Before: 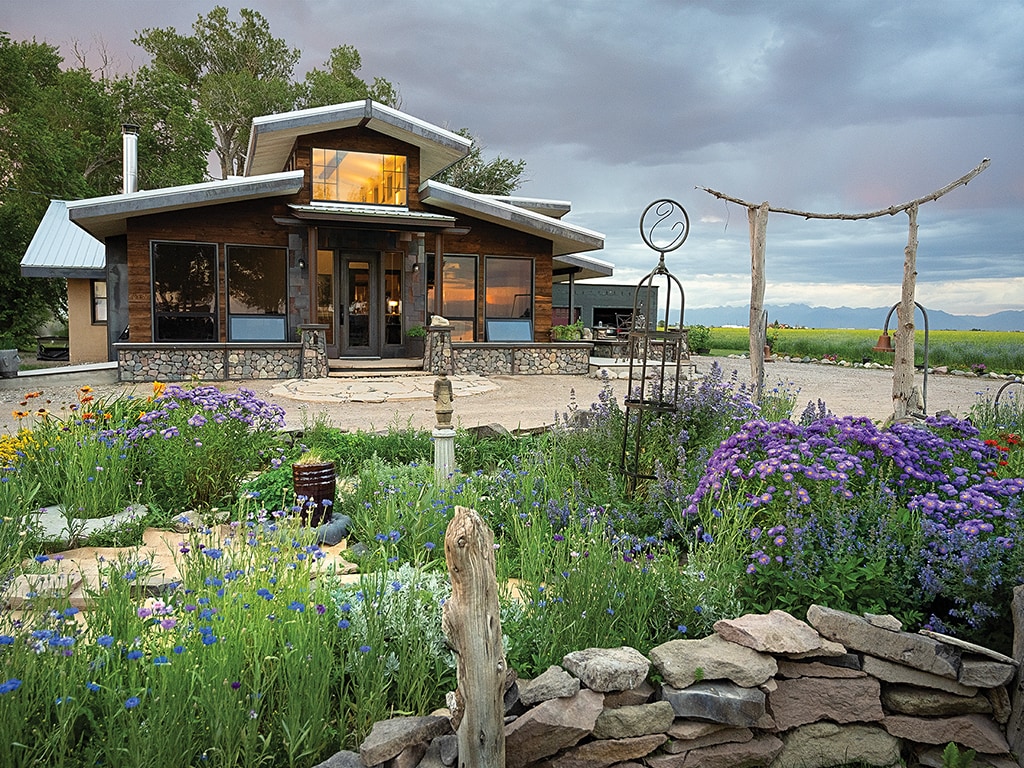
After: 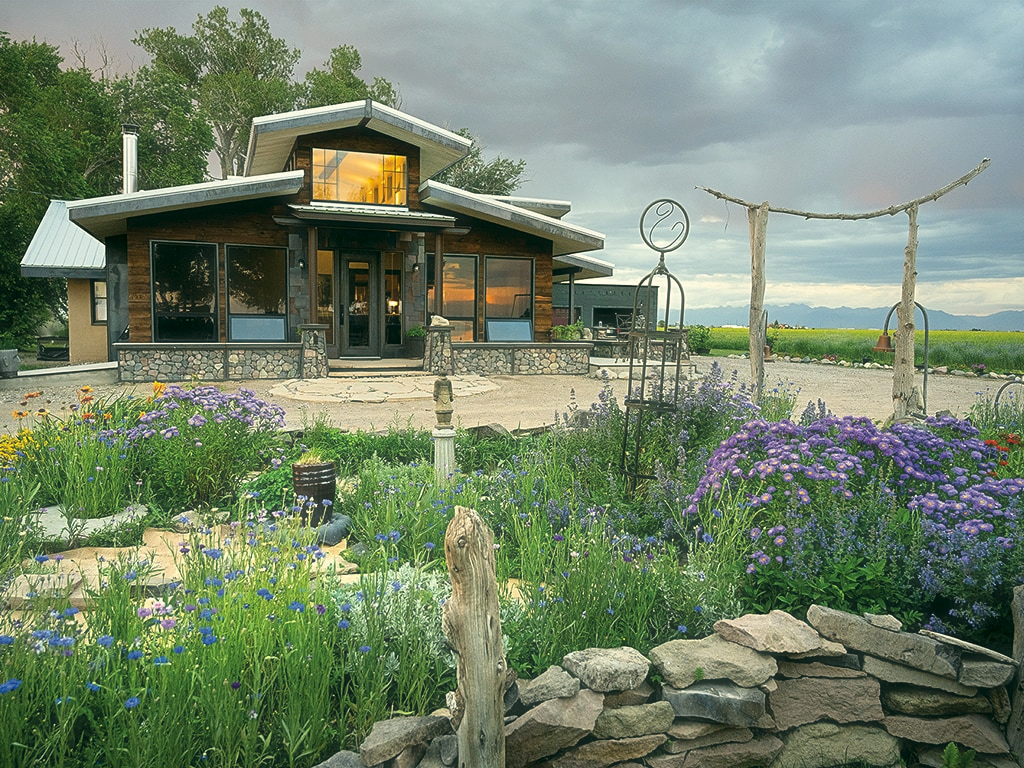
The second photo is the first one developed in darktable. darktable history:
color correction: highlights a* -0.482, highlights b* 9.48, shadows a* -9.48, shadows b* 0.803
haze removal: strength -0.09, distance 0.358, compatibility mode true, adaptive false
